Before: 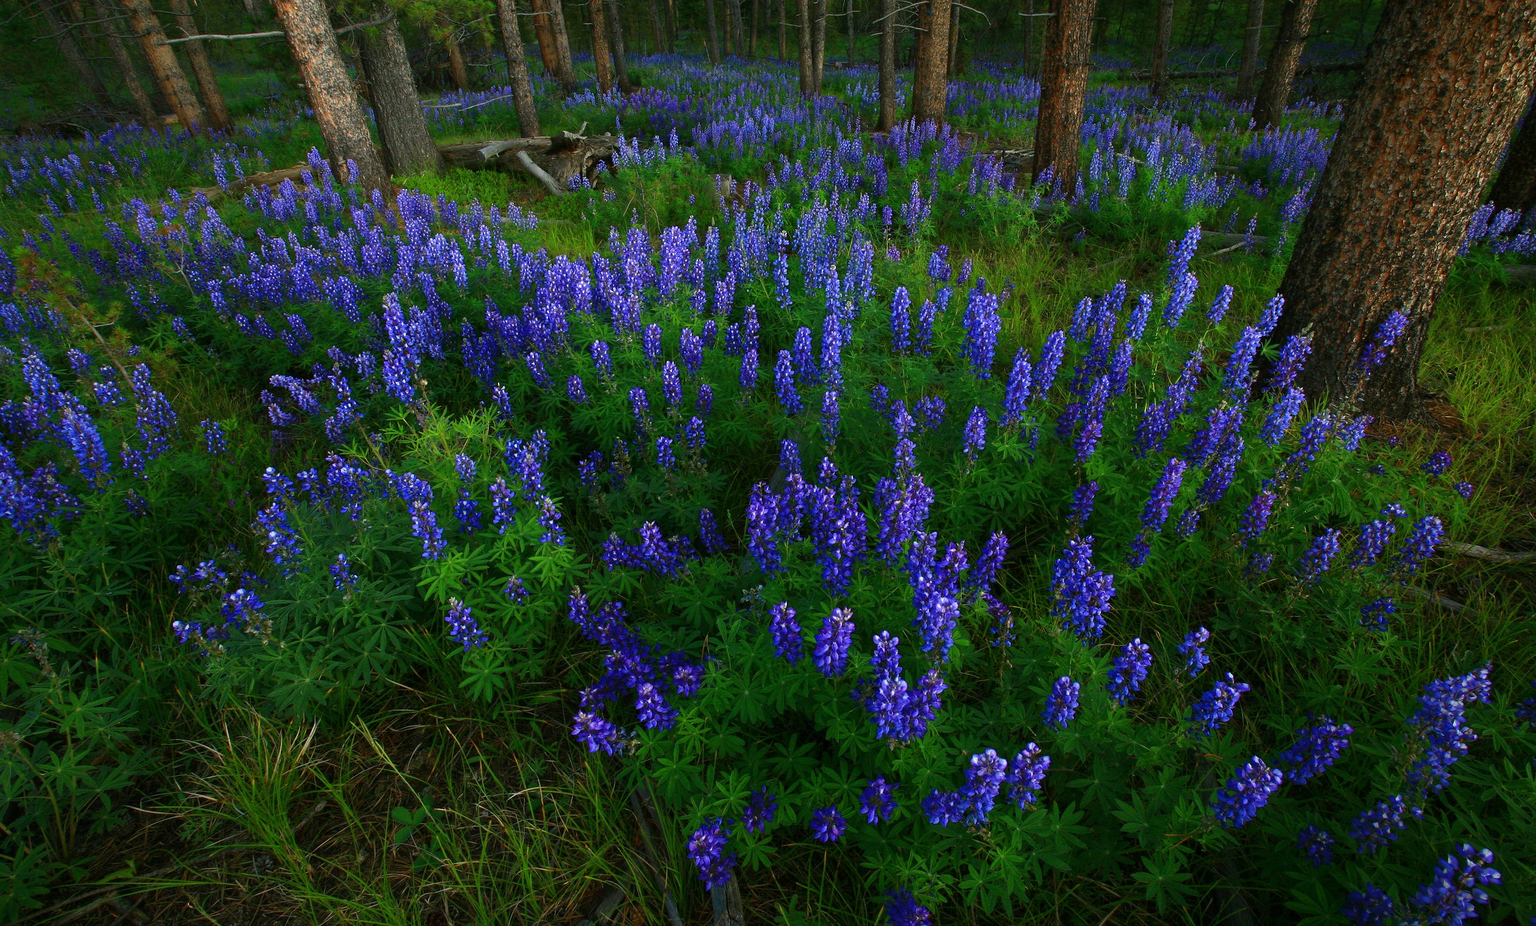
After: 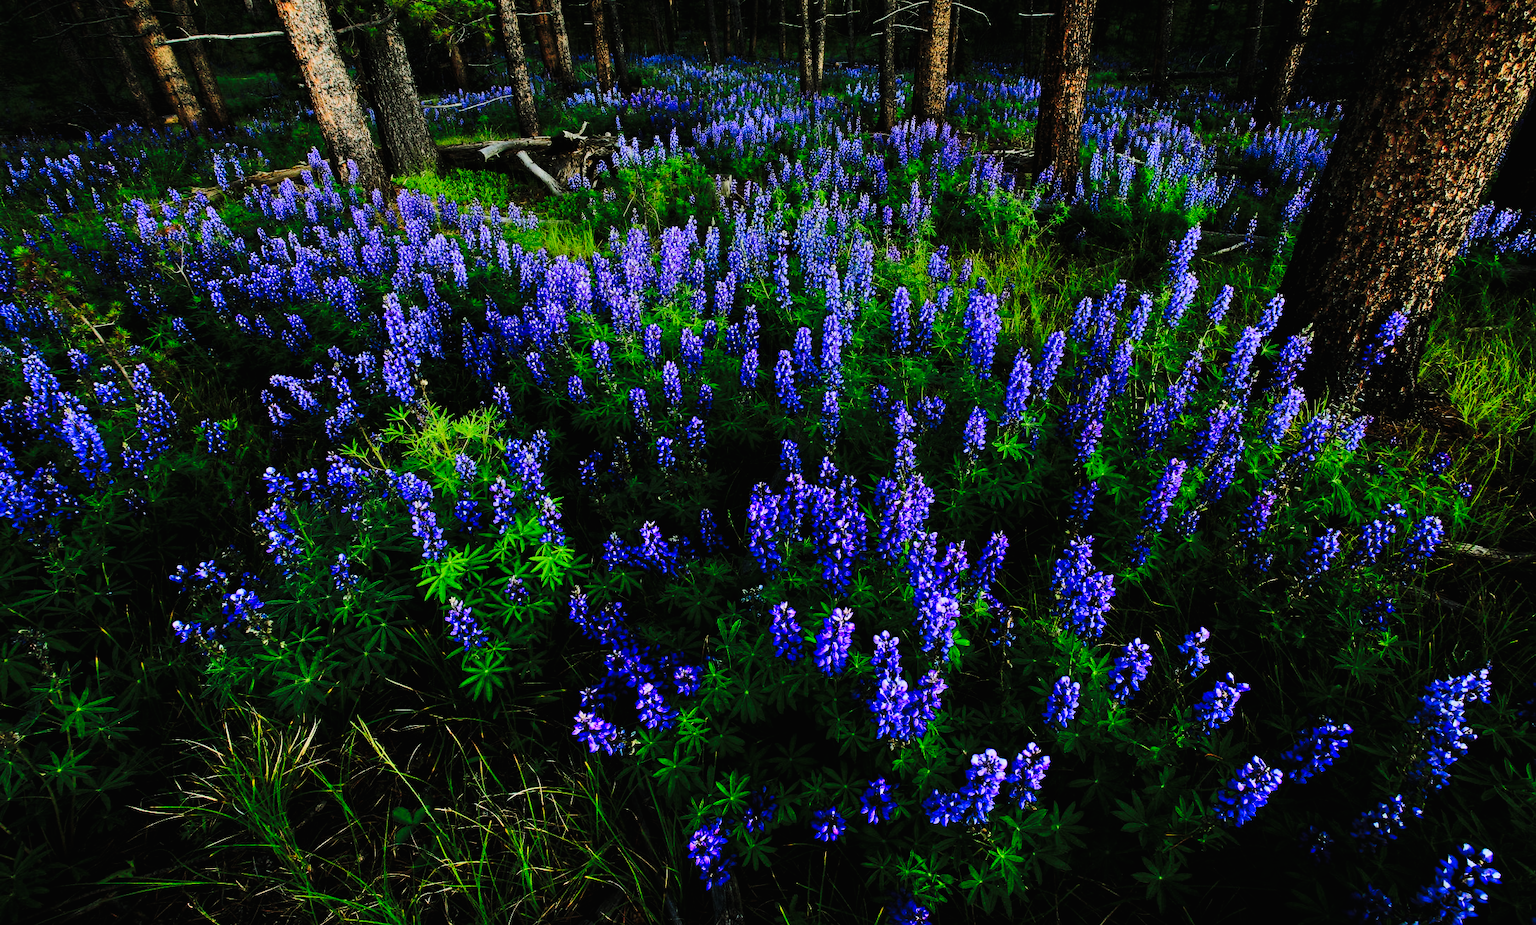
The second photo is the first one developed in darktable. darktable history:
tone curve: curves: ch0 [(0, 0.006) (0.184, 0.117) (0.405, 0.46) (0.456, 0.528) (0.634, 0.728) (0.877, 0.89) (0.984, 0.935)]; ch1 [(0, 0) (0.443, 0.43) (0.492, 0.489) (0.566, 0.579) (0.595, 0.625) (0.608, 0.667) (0.65, 0.729) (1, 1)]; ch2 [(0, 0) (0.33, 0.301) (0.421, 0.443) (0.447, 0.489) (0.492, 0.498) (0.537, 0.583) (0.586, 0.591) (0.663, 0.686) (1, 1)], preserve colors none
shadows and highlights: radius 115.87, shadows 41.98, highlights -62.29, soften with gaussian
filmic rgb: black relative exposure -5.02 EV, white relative exposure 3.99 EV, hardness 2.88, contrast 1.297
exposure: exposure -0.059 EV, compensate highlight preservation false
